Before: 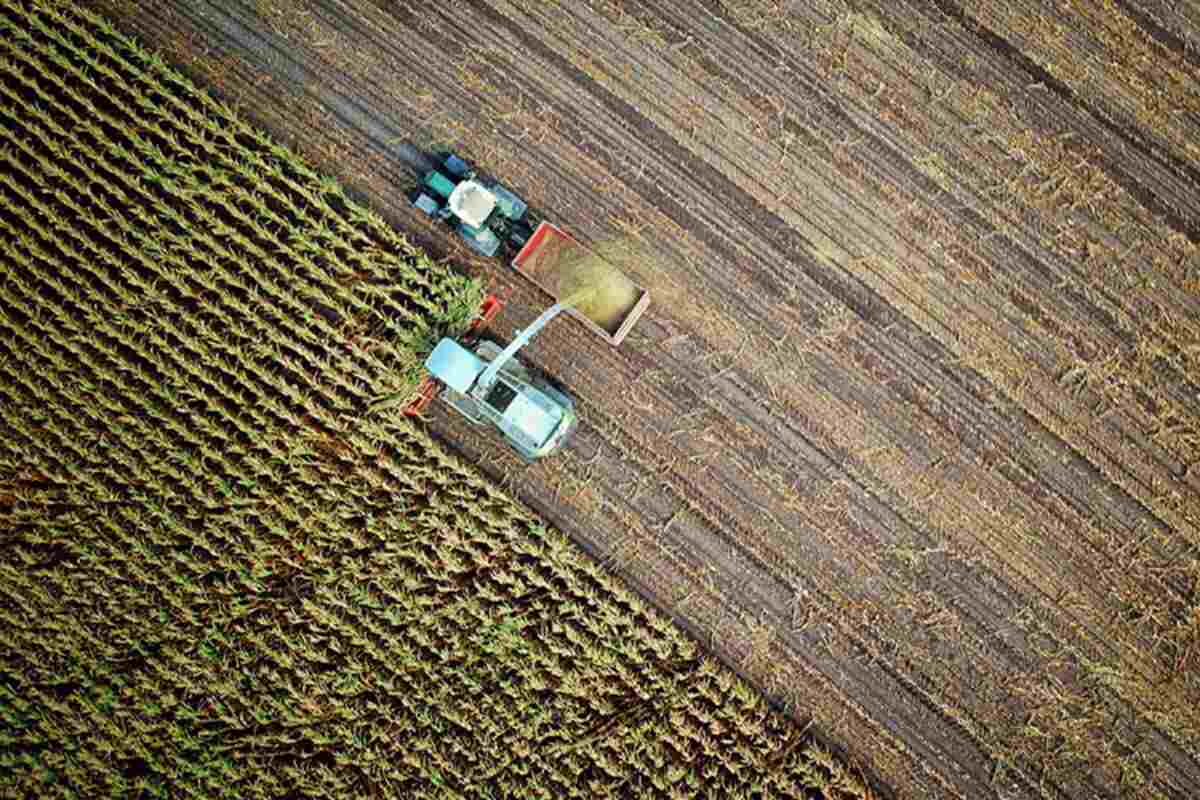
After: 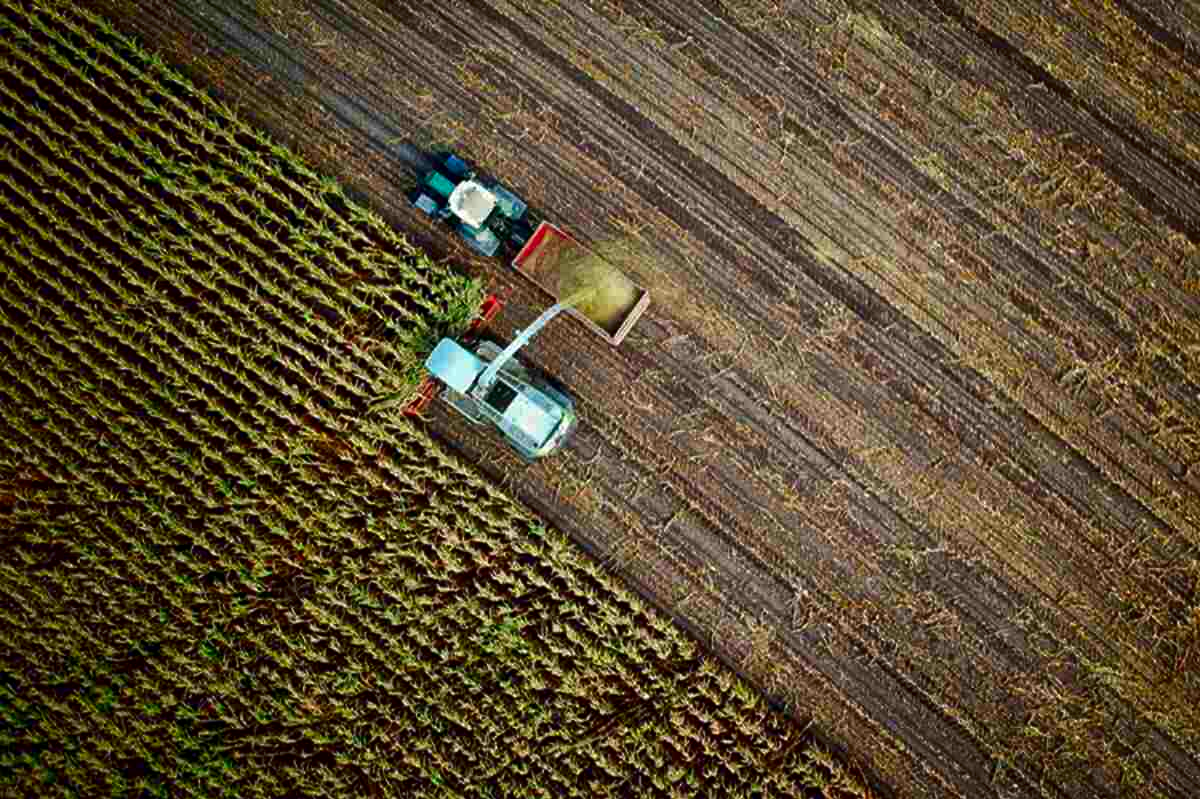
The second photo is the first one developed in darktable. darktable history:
crop: bottom 0.054%
contrast brightness saturation: brightness -0.25, saturation 0.198
local contrast: mode bilateral grid, contrast 99, coarseness 99, detail 108%, midtone range 0.2
